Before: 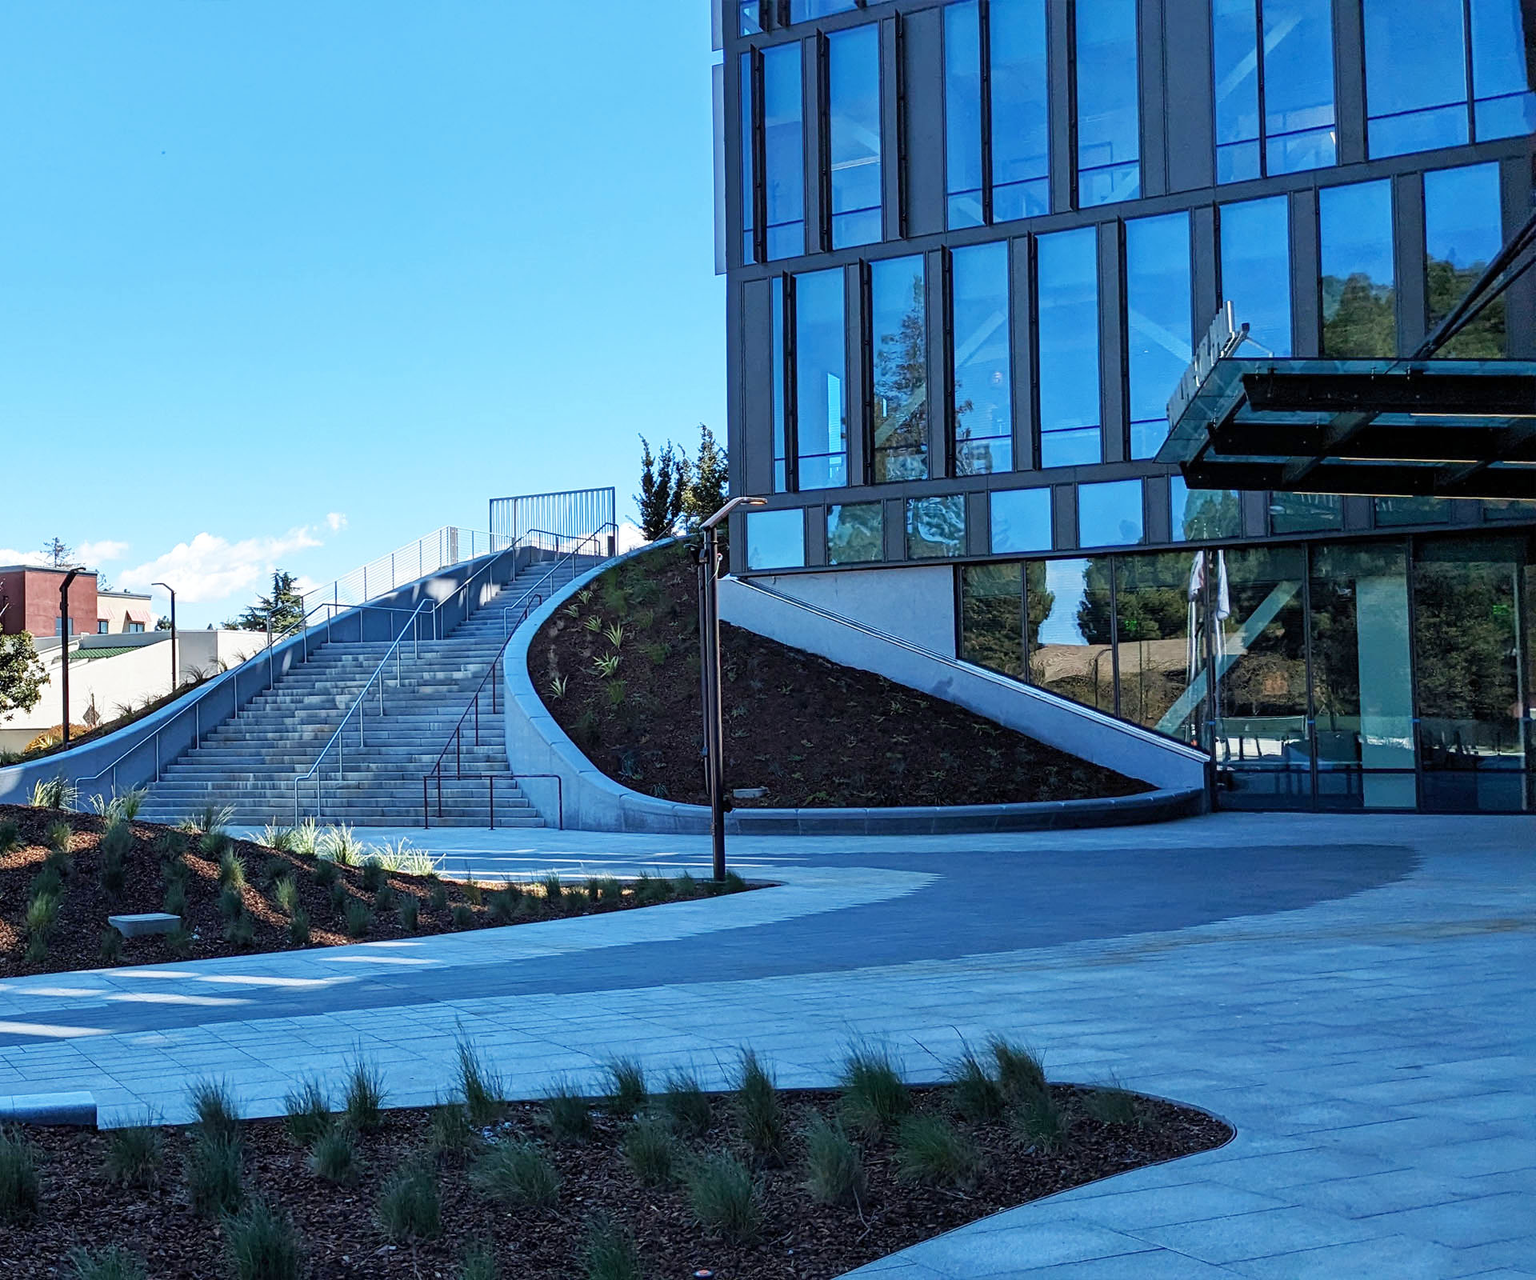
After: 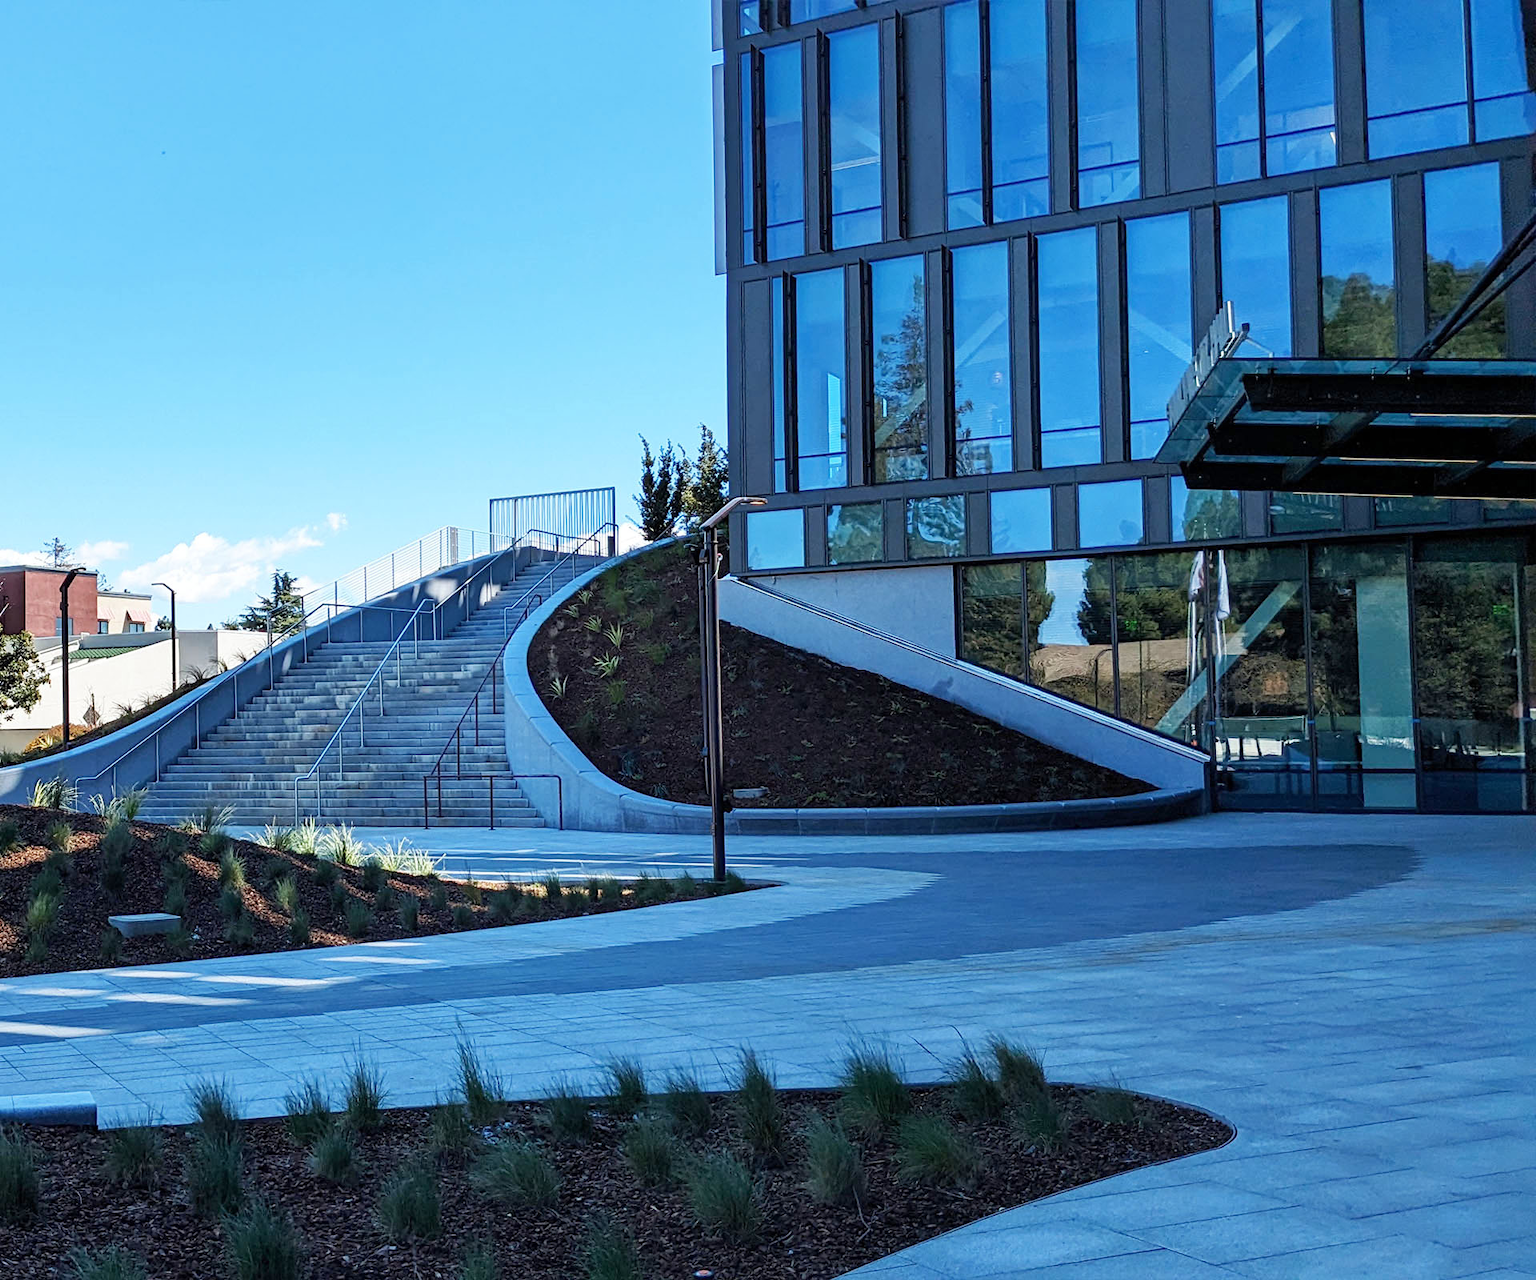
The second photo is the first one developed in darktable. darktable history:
shadows and highlights: radius 330.25, shadows 53.5, highlights -99.01, compress 94.27%, soften with gaussian
